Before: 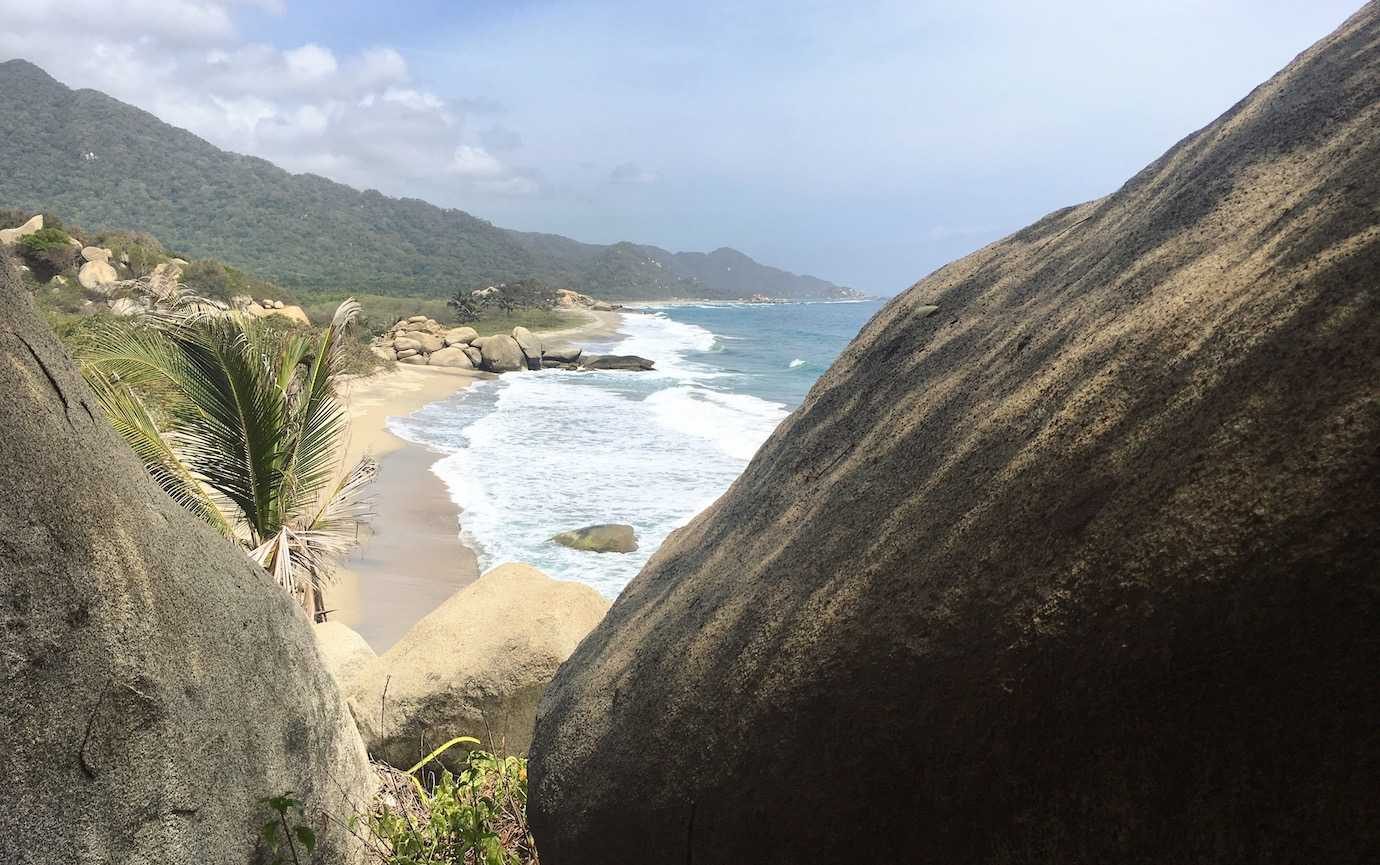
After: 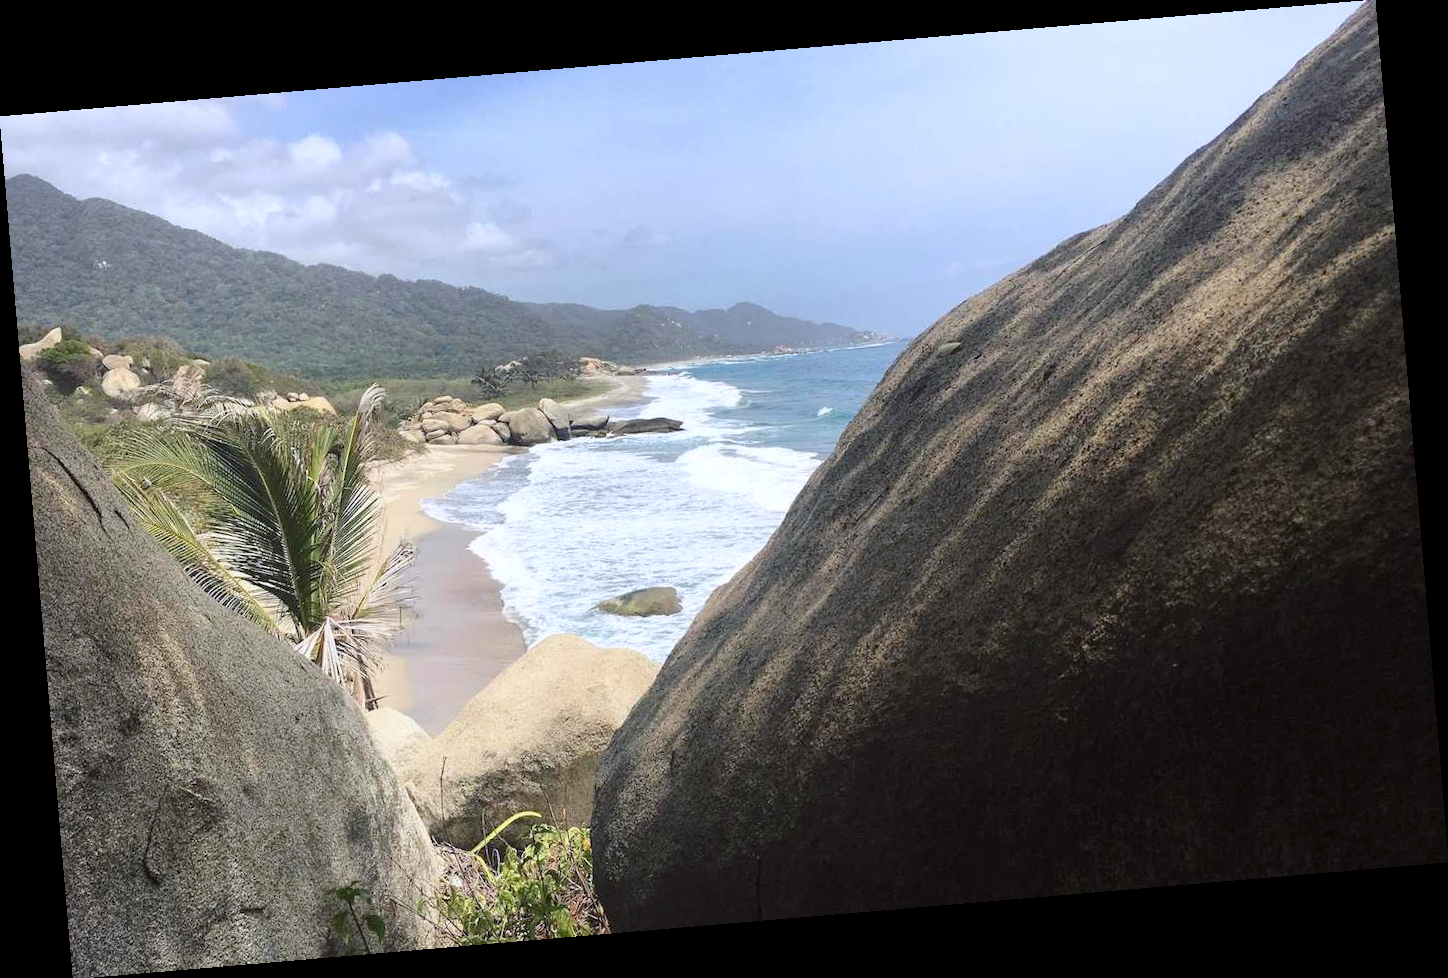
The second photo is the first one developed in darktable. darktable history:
rotate and perspective: rotation -4.86°, automatic cropping off
color calibration: illuminant as shot in camera, x 0.358, y 0.373, temperature 4628.91 K
